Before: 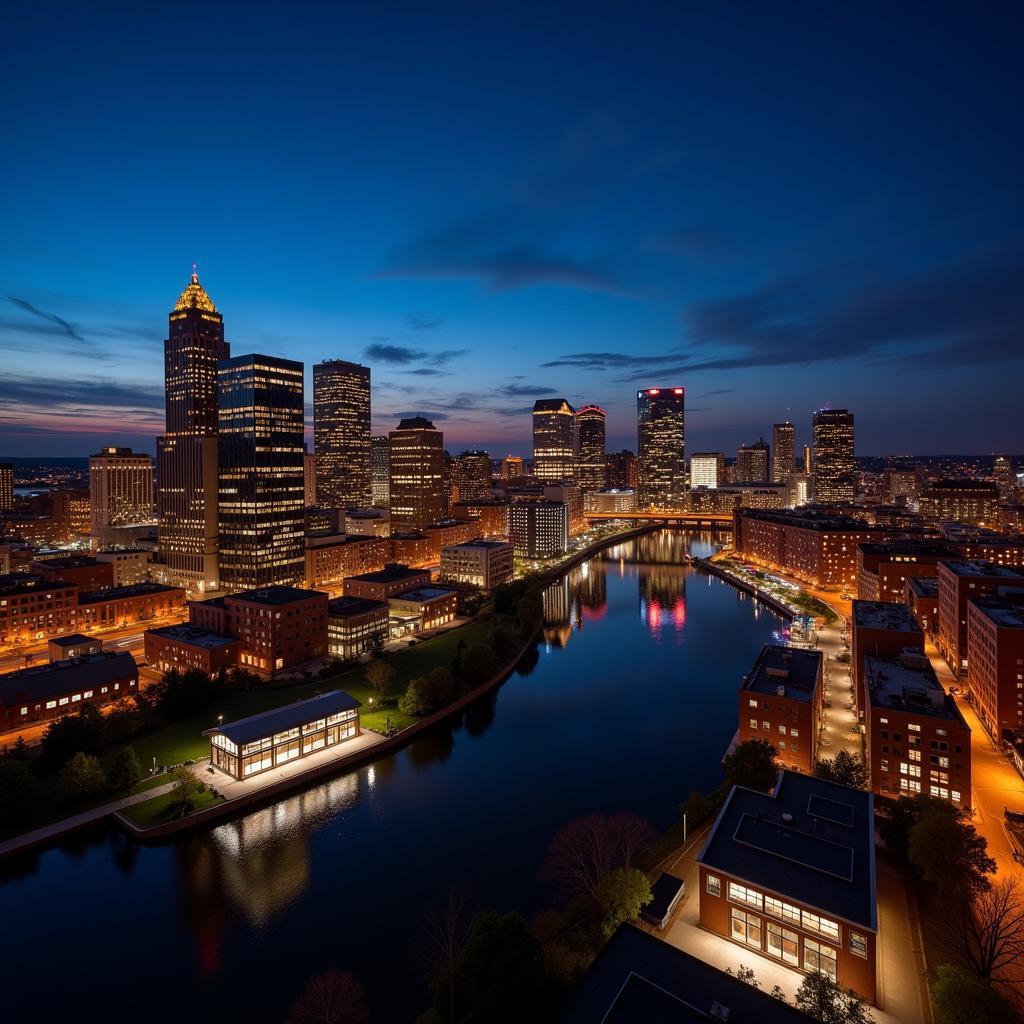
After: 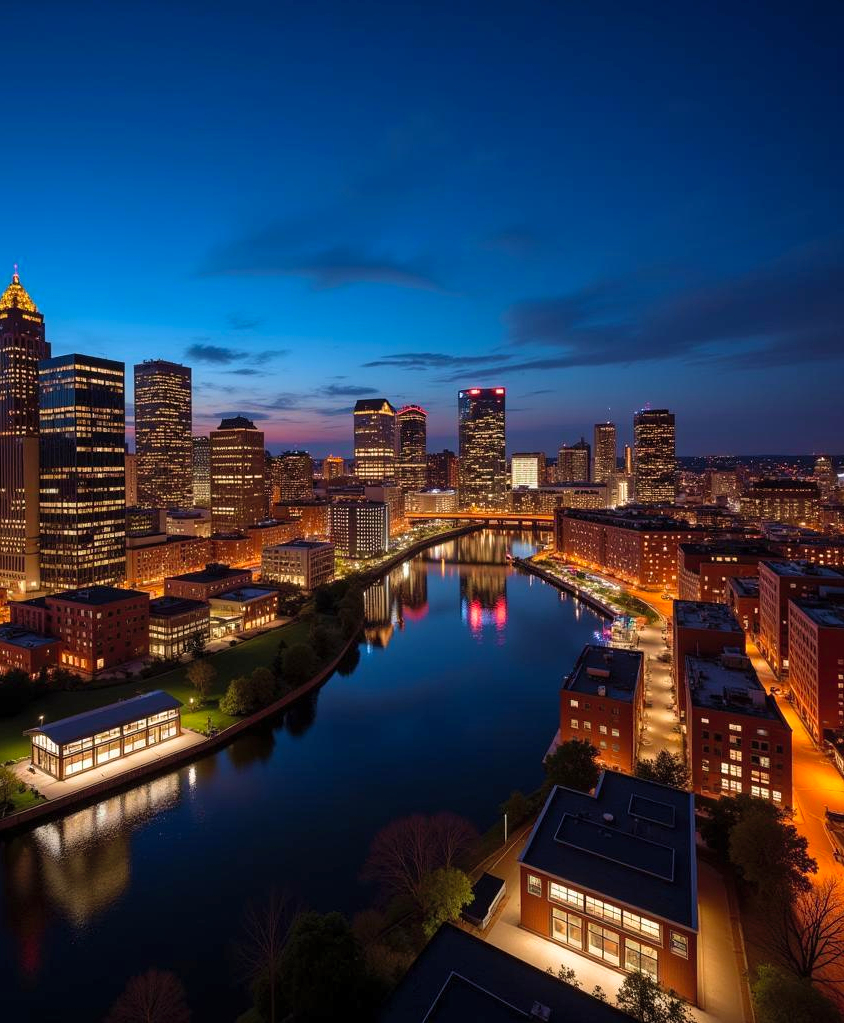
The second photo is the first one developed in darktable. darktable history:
crop: left 17.536%, bottom 0.034%
velvia: on, module defaults
contrast brightness saturation: brightness 0.087, saturation 0.192
